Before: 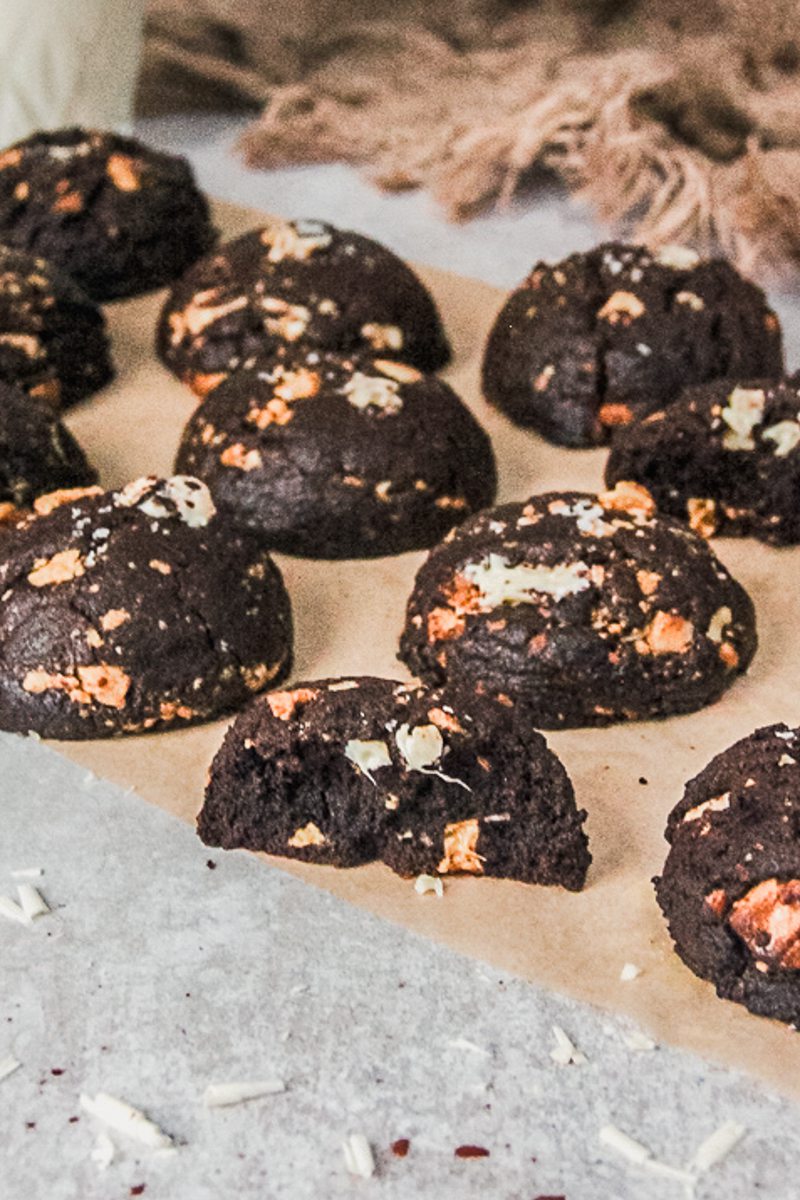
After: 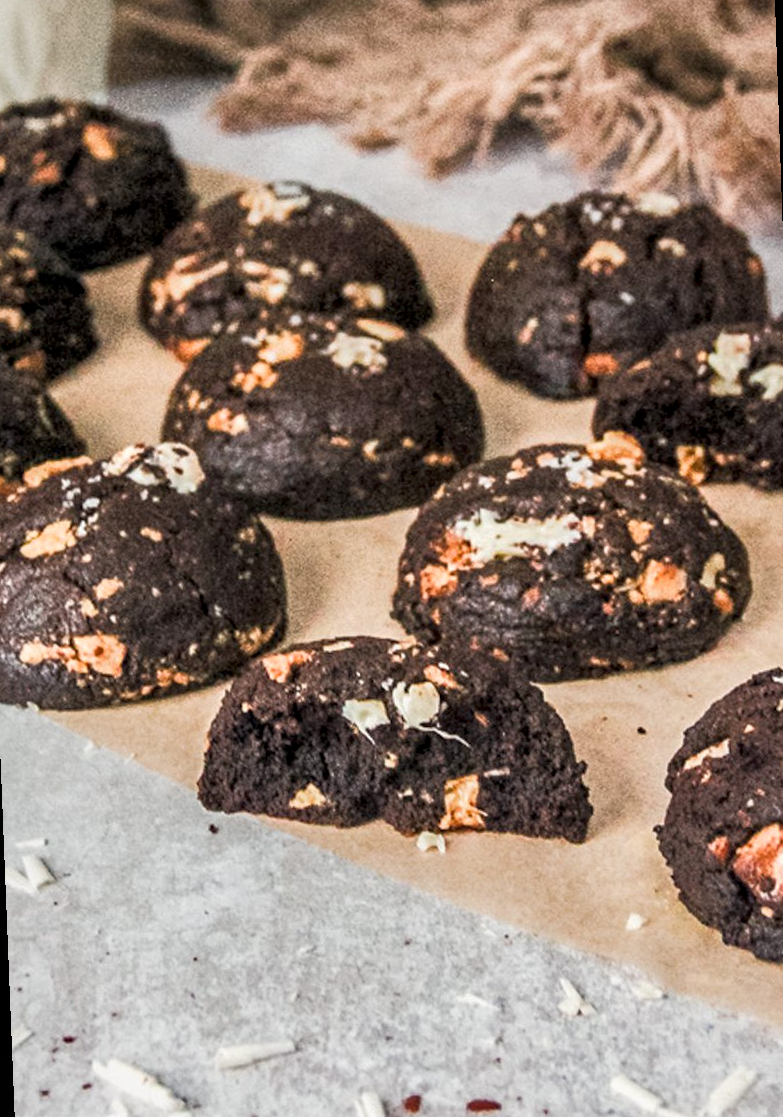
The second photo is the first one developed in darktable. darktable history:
local contrast: highlights 83%, shadows 81%
rgb curve: curves: ch0 [(0, 0) (0.053, 0.068) (0.122, 0.128) (1, 1)]
rotate and perspective: rotation -2.12°, lens shift (vertical) 0.009, lens shift (horizontal) -0.008, automatic cropping original format, crop left 0.036, crop right 0.964, crop top 0.05, crop bottom 0.959
